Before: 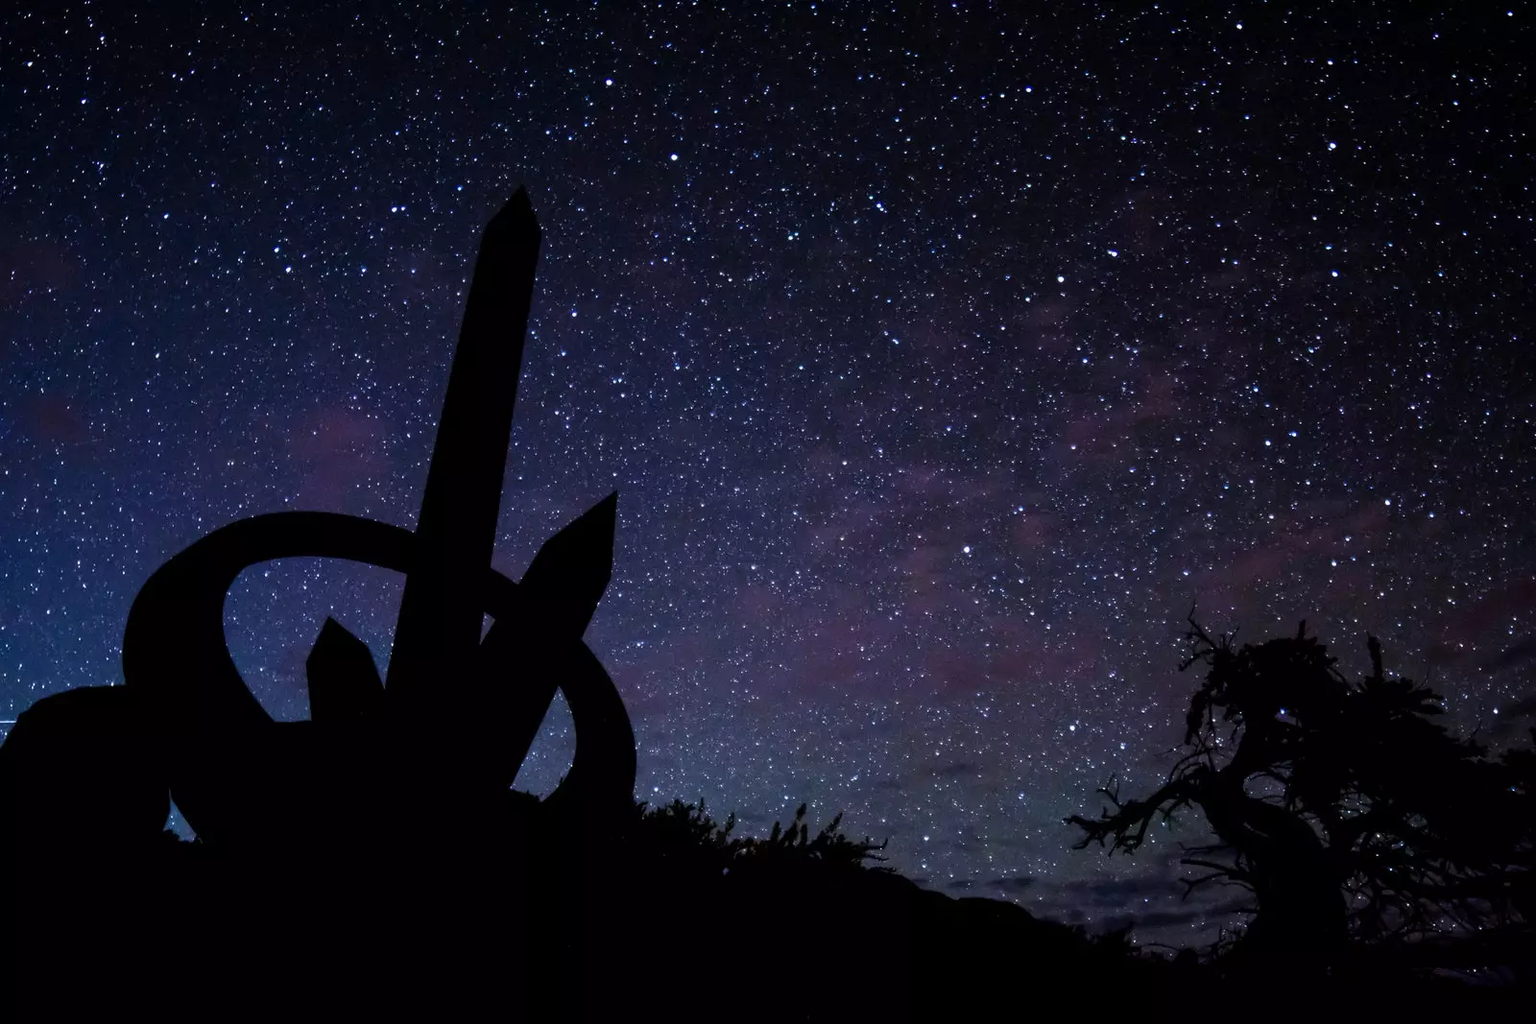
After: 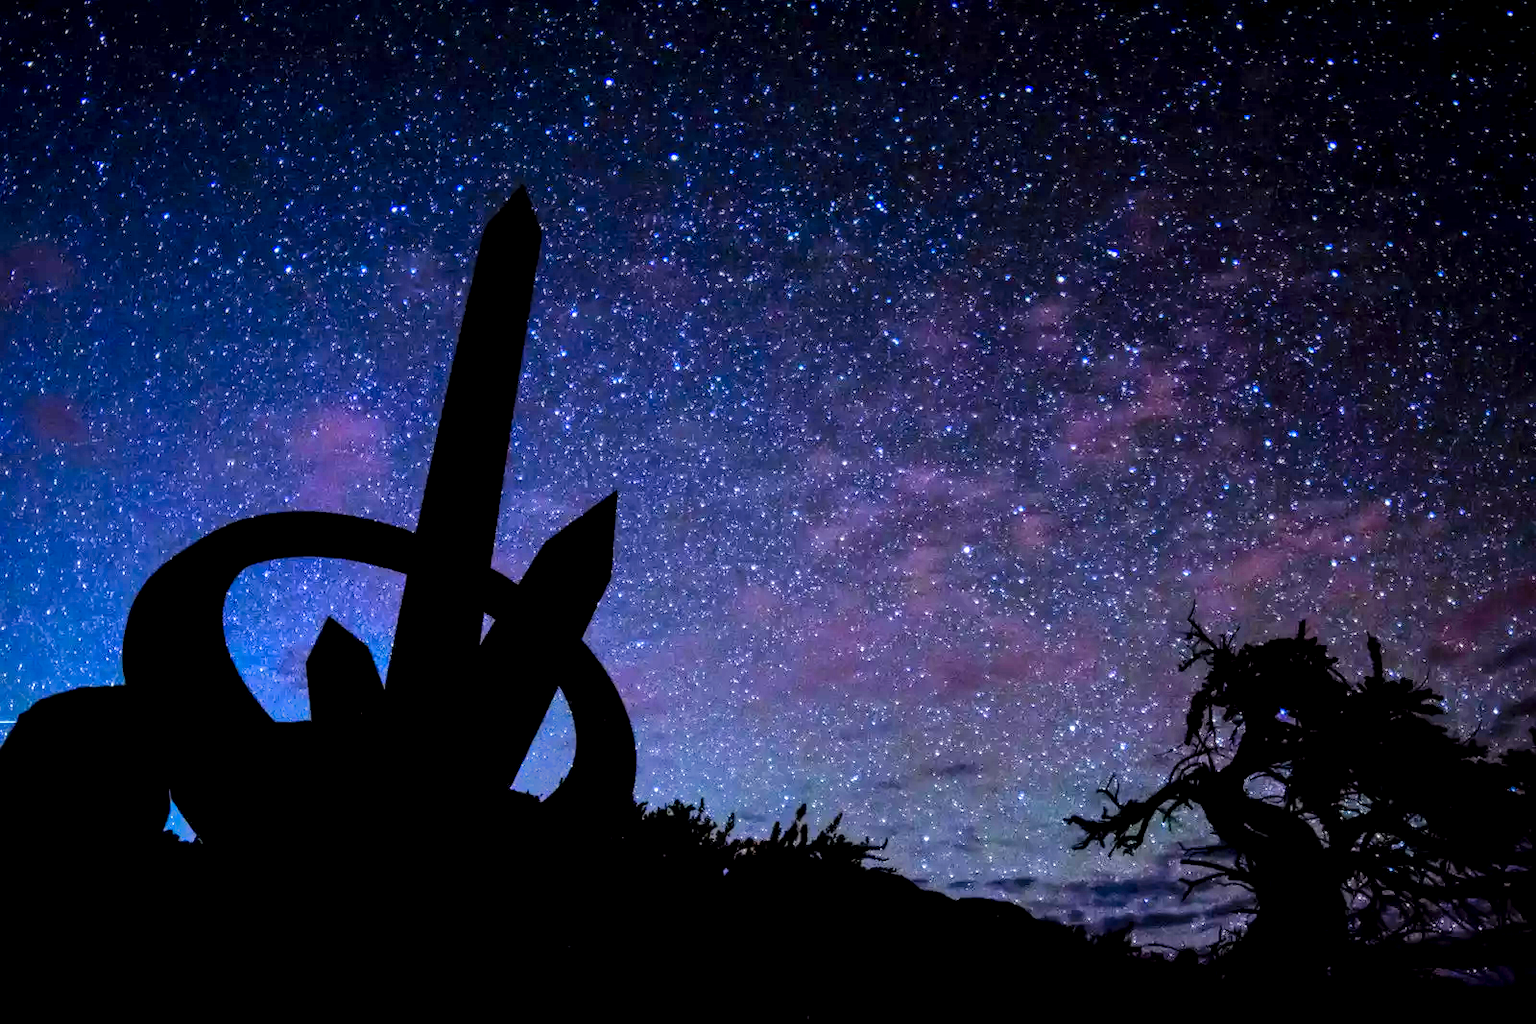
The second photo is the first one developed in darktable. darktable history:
contrast brightness saturation: saturation 0.493
shadows and highlights: on, module defaults
local contrast: highlights 10%, shadows 37%, detail 183%, midtone range 0.478
